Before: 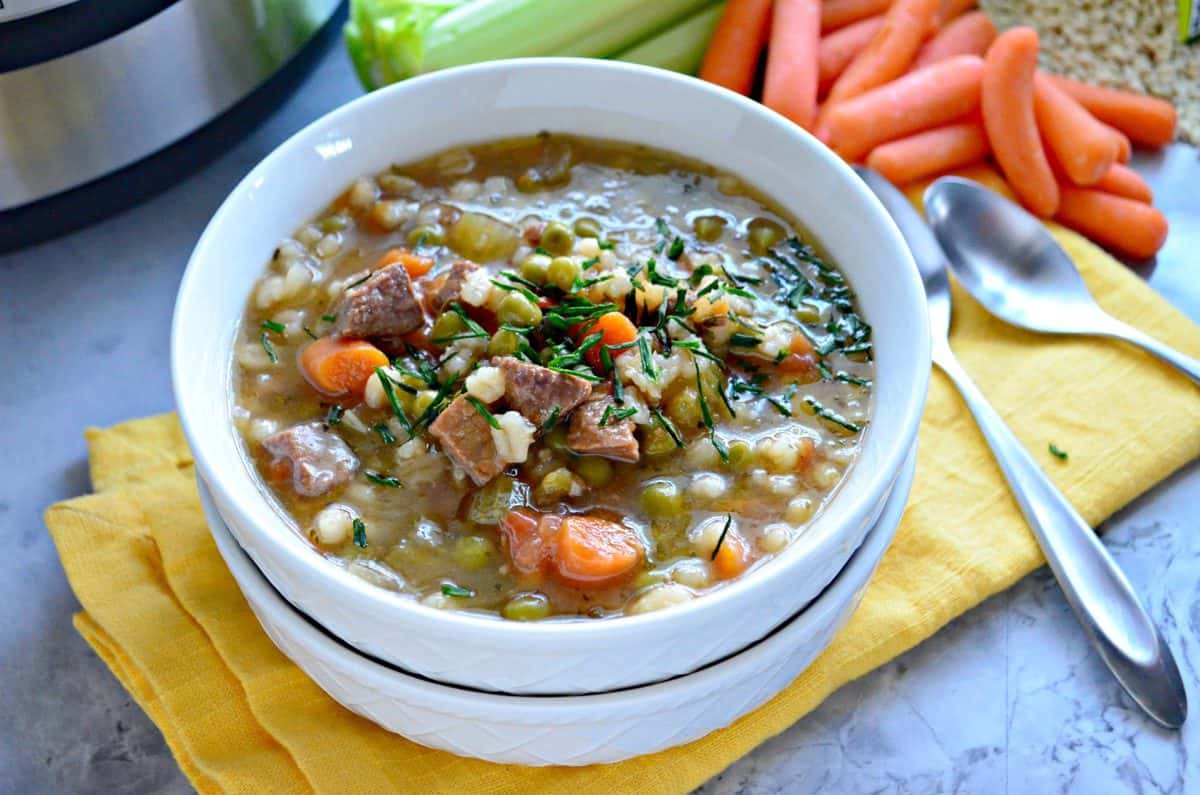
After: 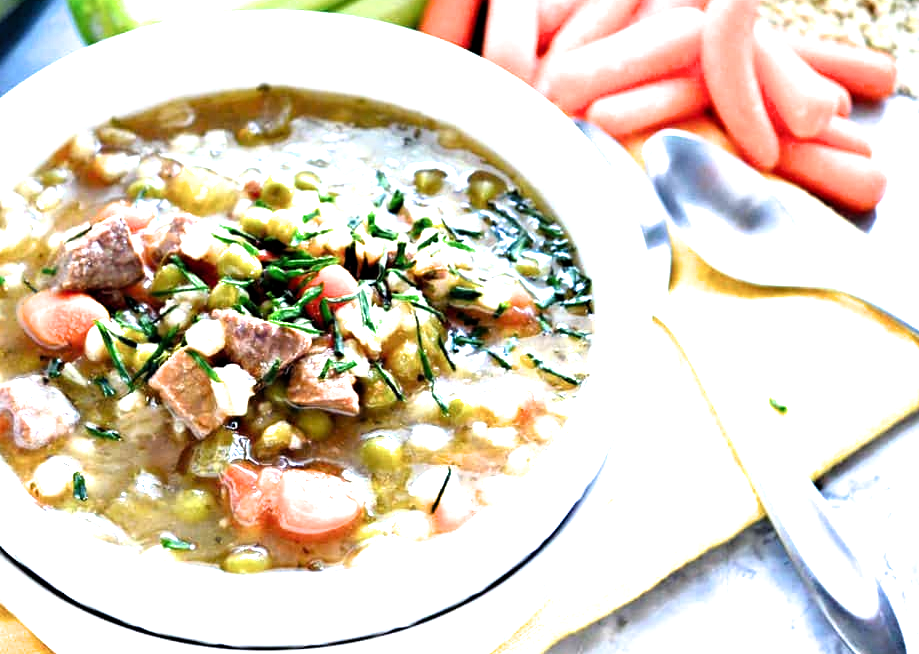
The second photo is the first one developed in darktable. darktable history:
levels: levels [0, 0.476, 0.951]
filmic rgb: black relative exposure -8.18 EV, white relative exposure 2.2 EV, target white luminance 99.92%, hardness 7.14, latitude 75.42%, contrast 1.319, highlights saturation mix -2.78%, shadows ↔ highlights balance 29.94%
crop: left 23.367%, top 5.92%, bottom 11.788%
exposure: exposure 1 EV, compensate exposure bias true, compensate highlight preservation false
